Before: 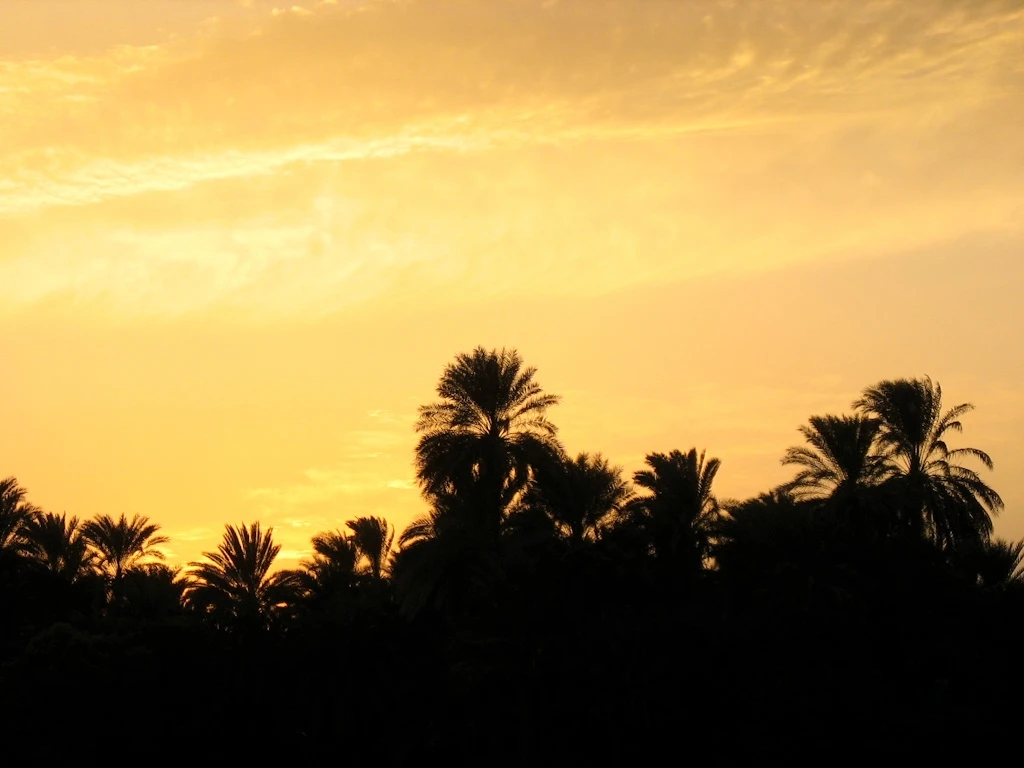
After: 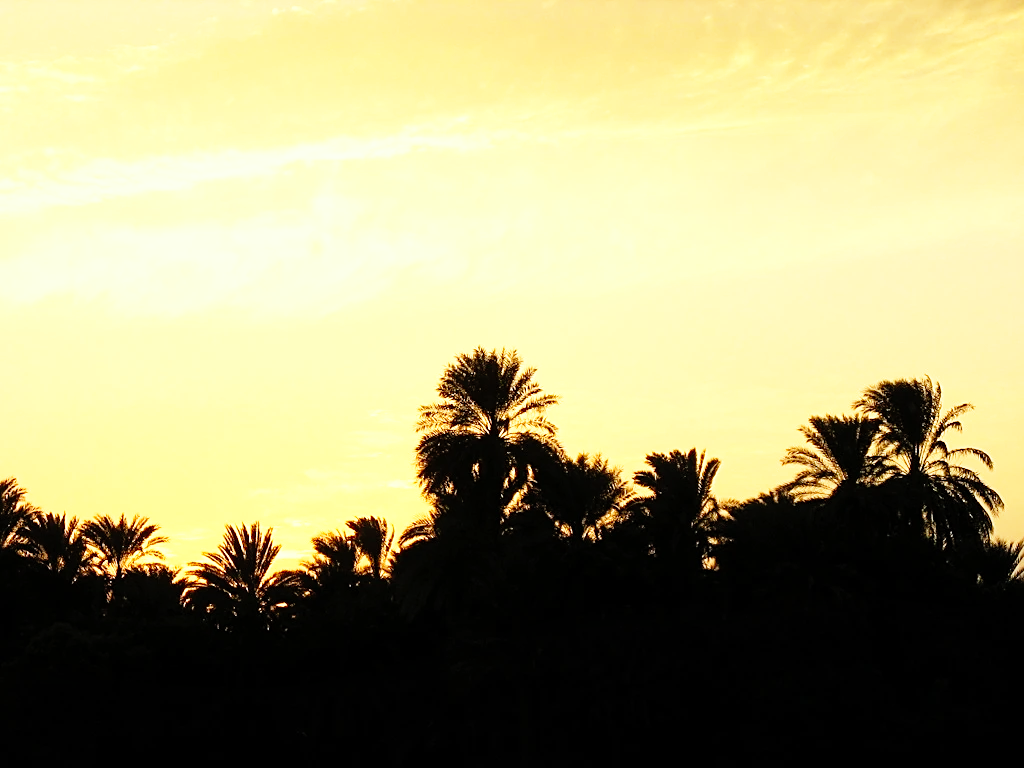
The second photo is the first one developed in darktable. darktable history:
sharpen: on, module defaults
color correction: highlights a* -2.63, highlights b* 2.29
base curve: curves: ch0 [(0, 0) (0.012, 0.01) (0.073, 0.168) (0.31, 0.711) (0.645, 0.957) (1, 1)], preserve colors none
local contrast: mode bilateral grid, contrast 21, coarseness 51, detail 120%, midtone range 0.2
